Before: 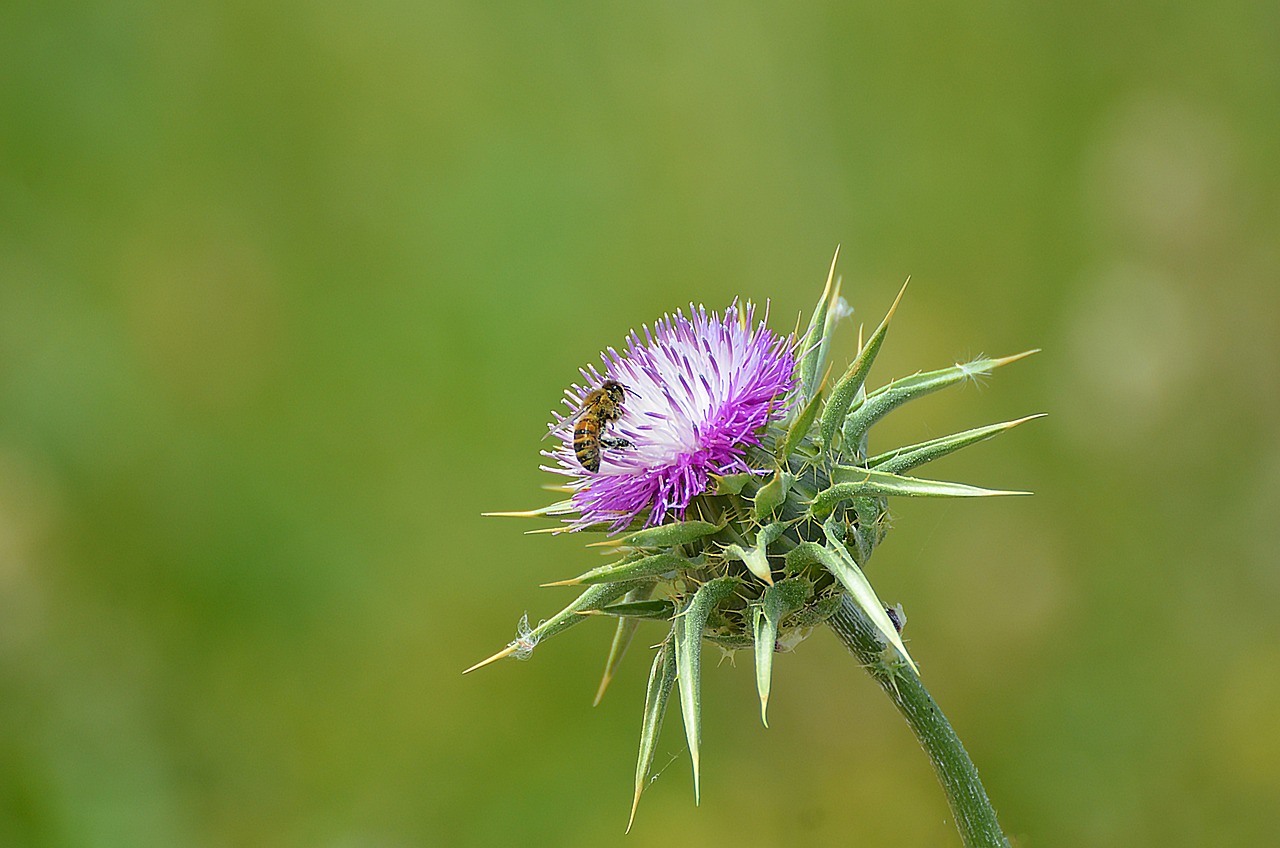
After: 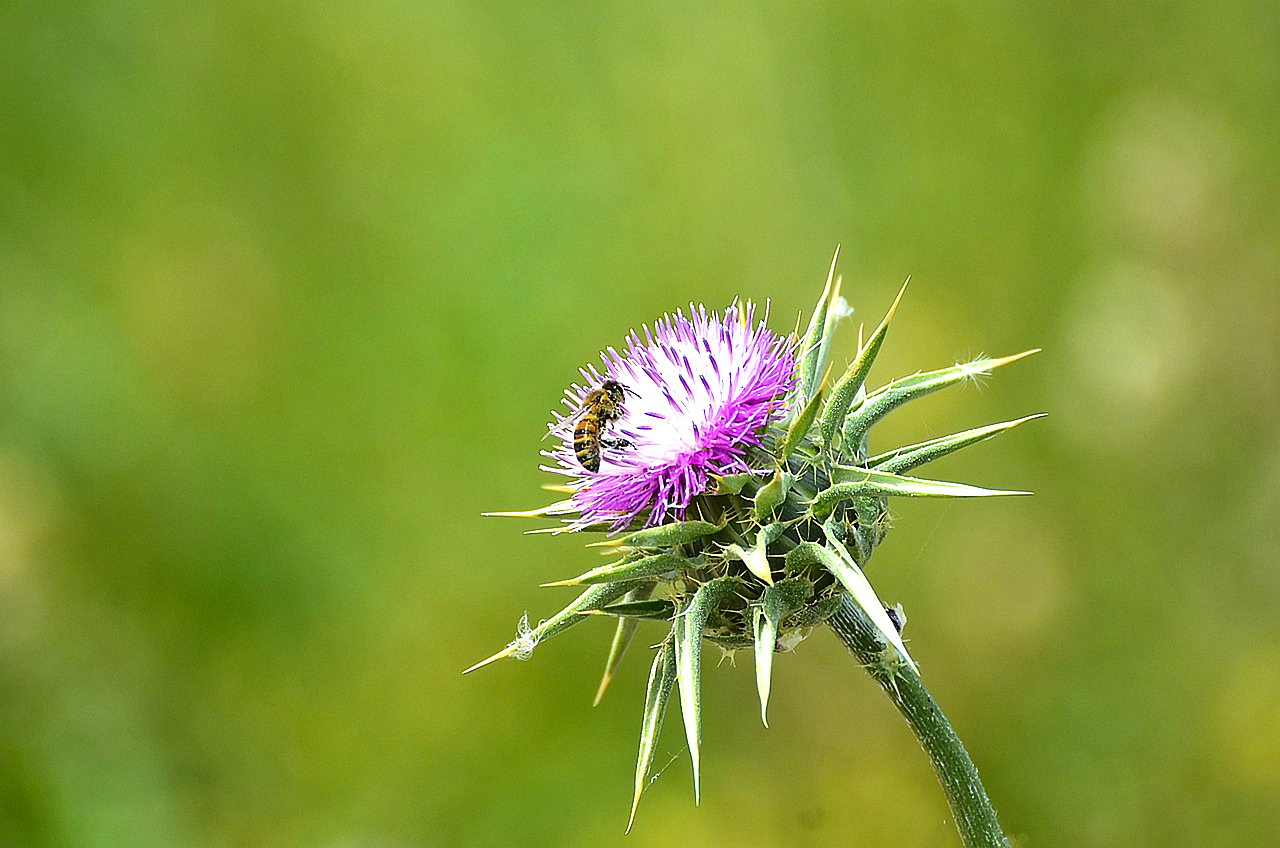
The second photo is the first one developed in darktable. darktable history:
tone equalizer: -8 EV -1.11 EV, -7 EV -1.01 EV, -6 EV -0.886 EV, -5 EV -0.581 EV, -3 EV 0.545 EV, -2 EV 0.859 EV, -1 EV 0.994 EV, +0 EV 1.07 EV, edges refinement/feathering 500, mask exposure compensation -1.57 EV, preserve details no
haze removal: strength 0.294, distance 0.256, compatibility mode true, adaptive false
